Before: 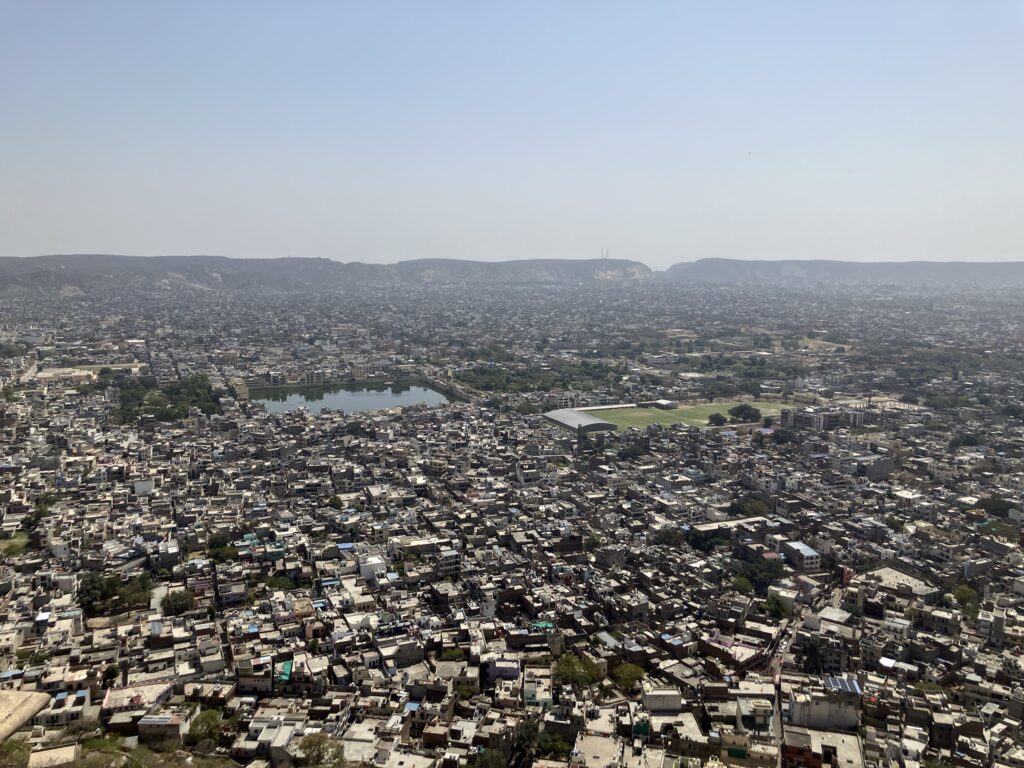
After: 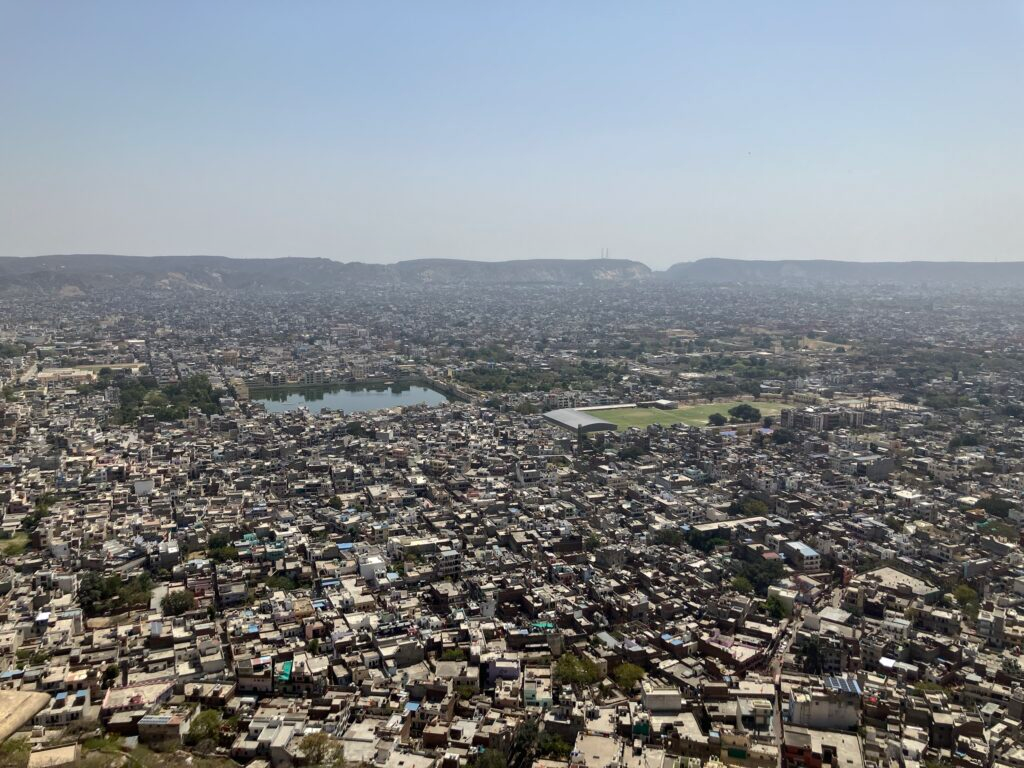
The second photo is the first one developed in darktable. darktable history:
shadows and highlights: shadows 9.69, white point adjustment 1.1, highlights -38.99
